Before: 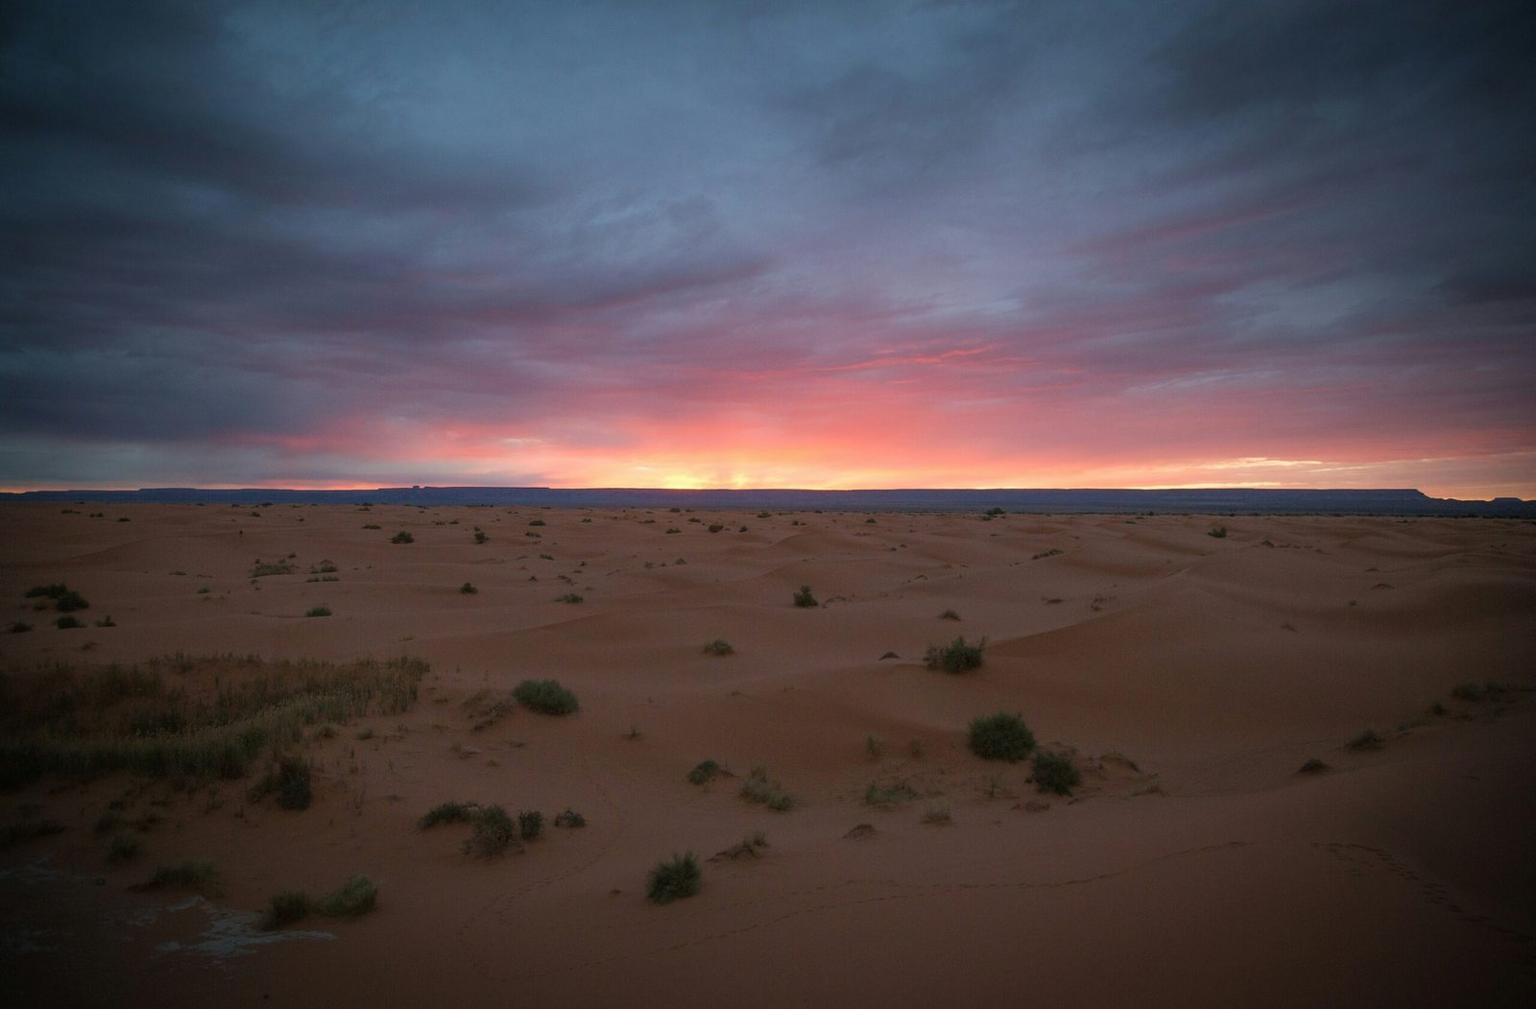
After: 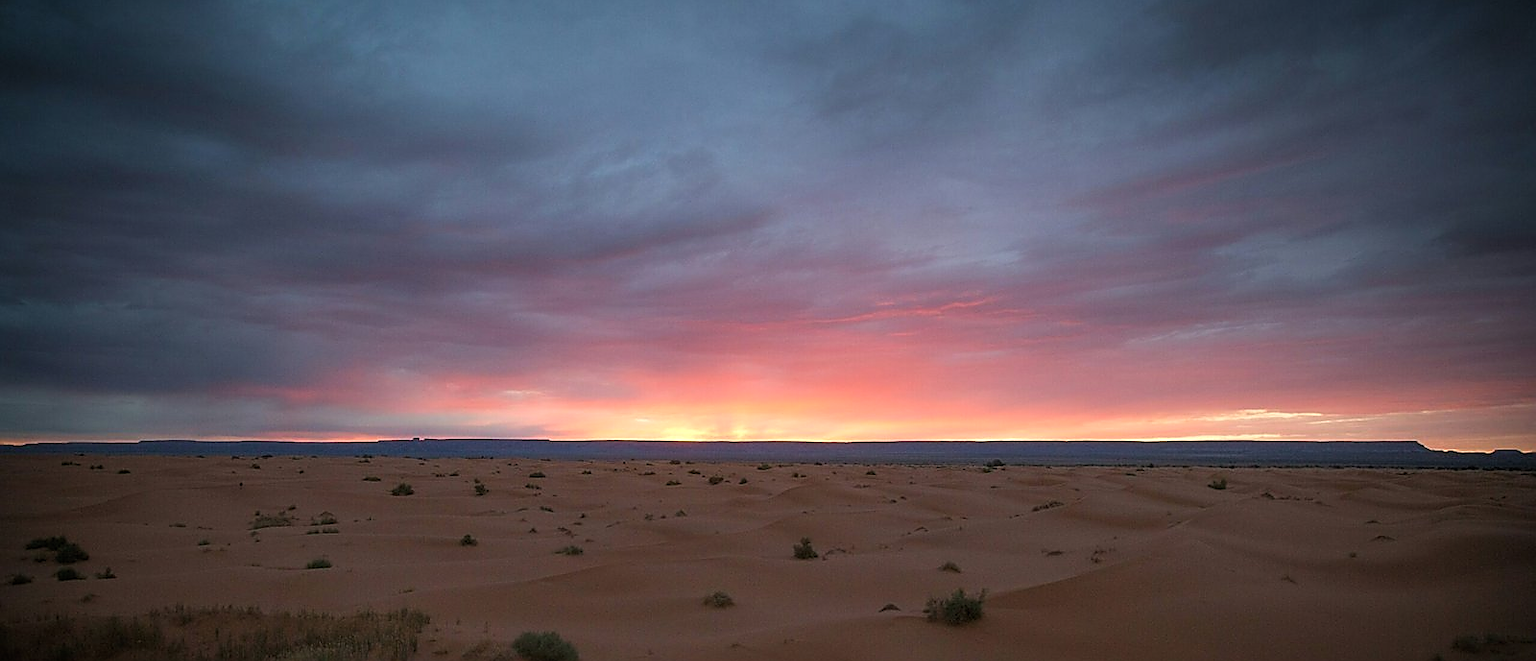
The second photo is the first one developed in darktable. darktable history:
sharpen: radius 1.4, amount 1.25, threshold 0.7
levels: levels [0.016, 0.492, 0.969]
crop and rotate: top 4.848%, bottom 29.503%
